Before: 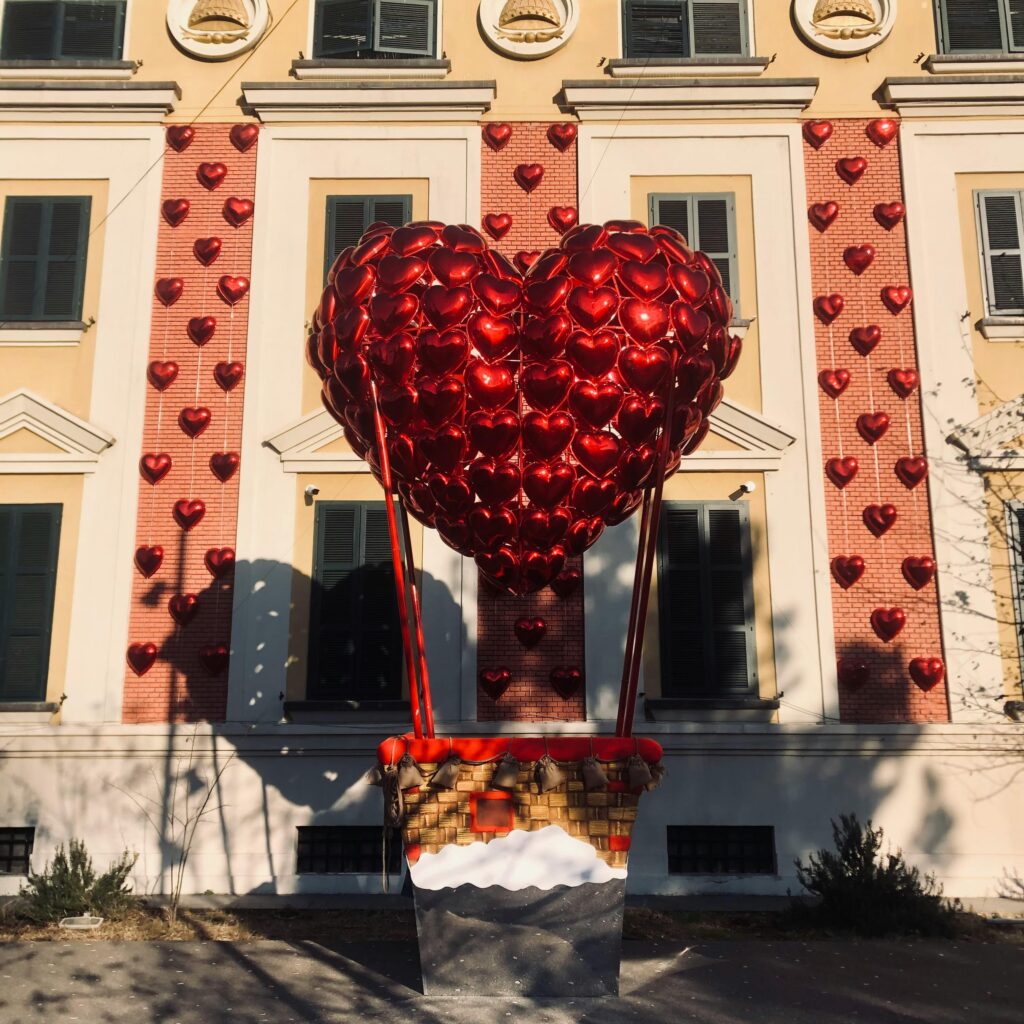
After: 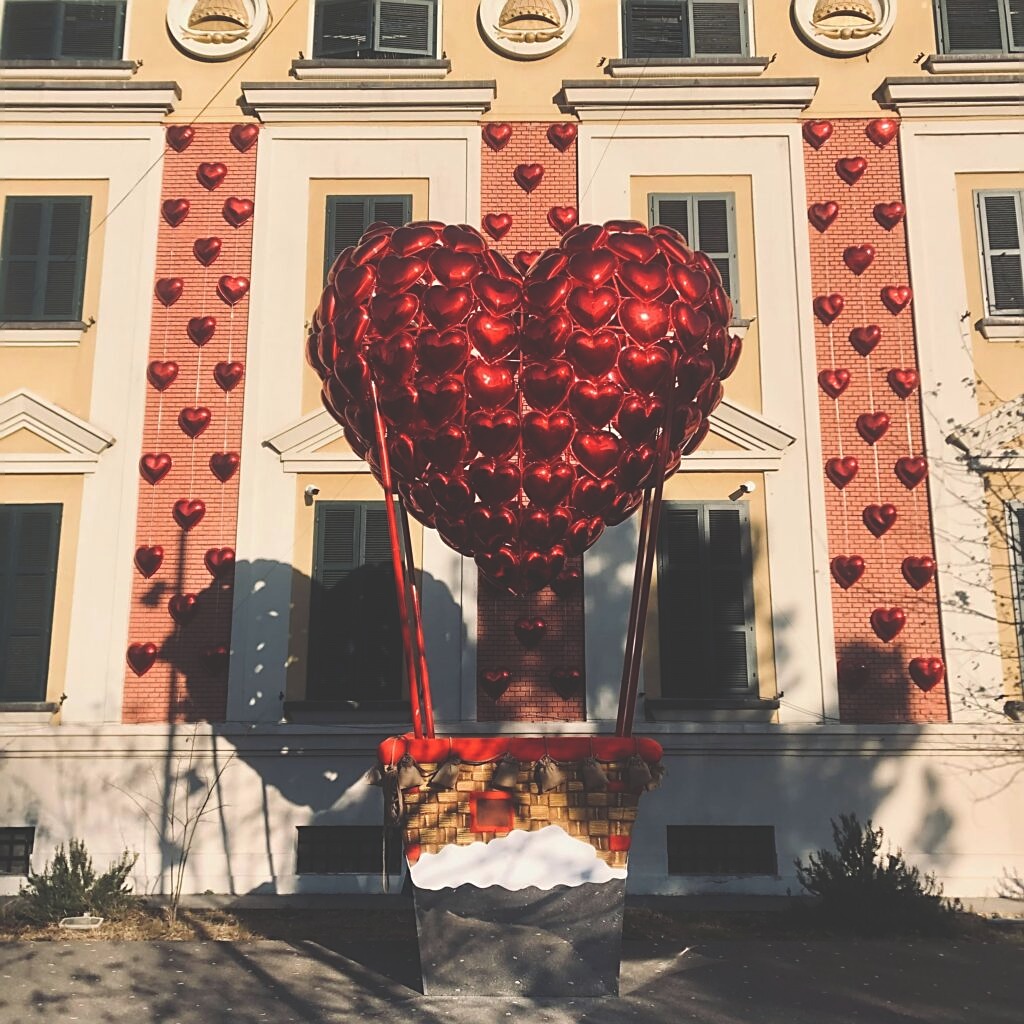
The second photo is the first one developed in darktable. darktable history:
exposure: black level correction -0.03, compensate highlight preservation false
sharpen: on, module defaults
